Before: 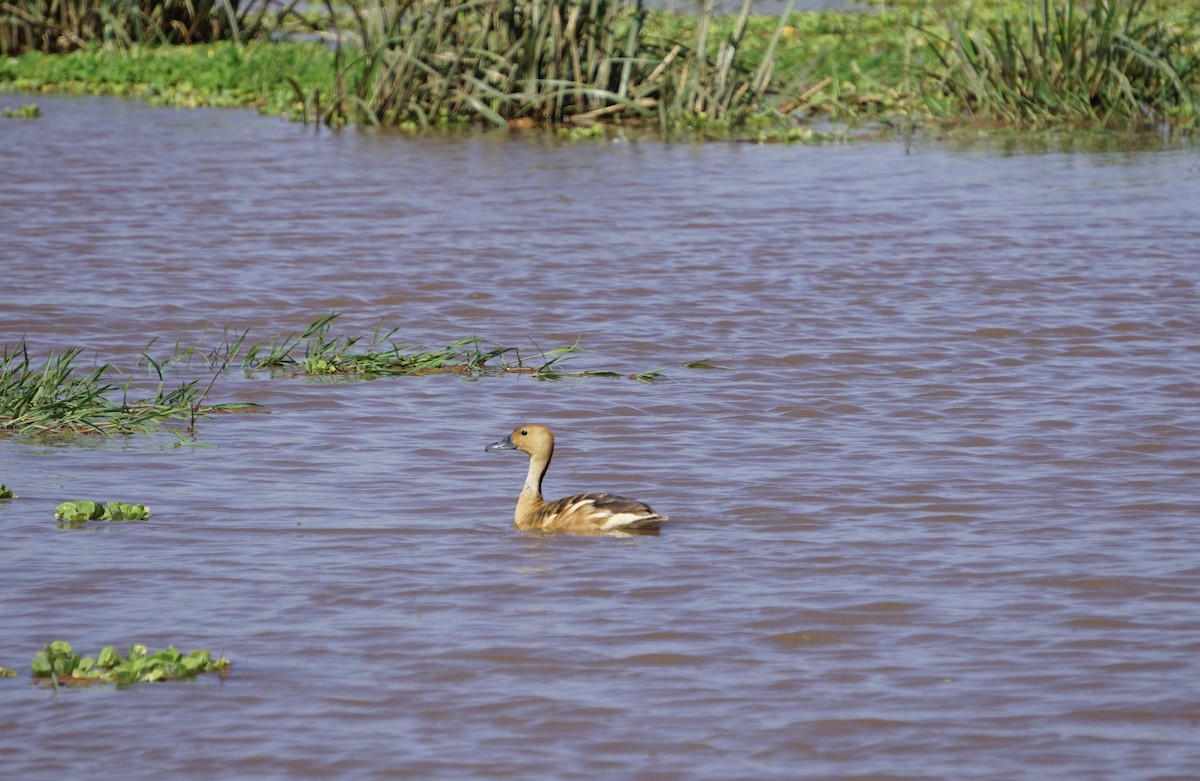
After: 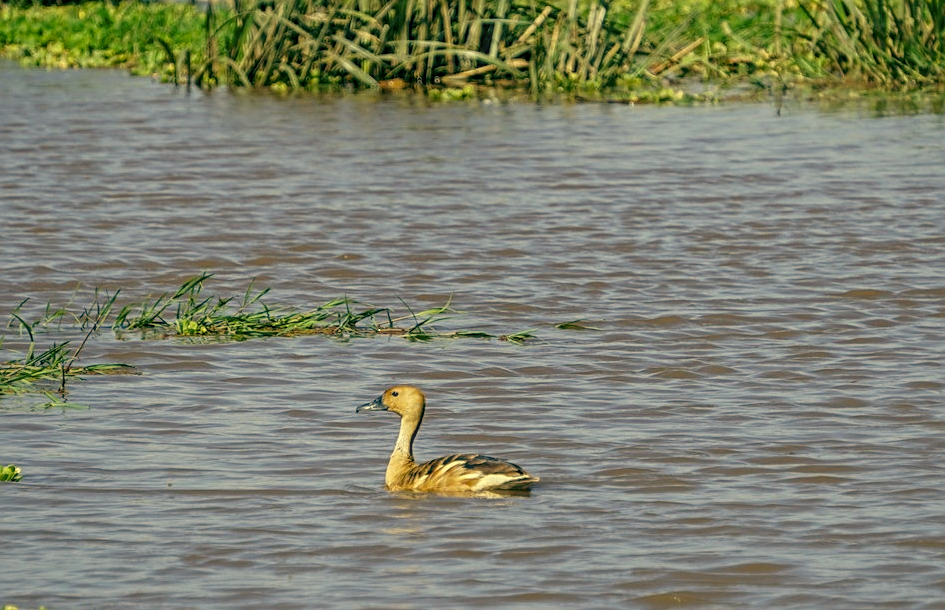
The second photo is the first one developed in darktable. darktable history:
crop and rotate: left 10.77%, top 5.1%, right 10.41%, bottom 16.76%
sharpen: on, module defaults
color contrast: green-magenta contrast 0.8, blue-yellow contrast 1.1, unbound 0
local contrast: highlights 0%, shadows 0%, detail 133%
color balance: mode lift, gamma, gain (sRGB), lift [1, 0.69, 1, 1], gamma [1, 1.482, 1, 1], gain [1, 1, 1, 0.802]
